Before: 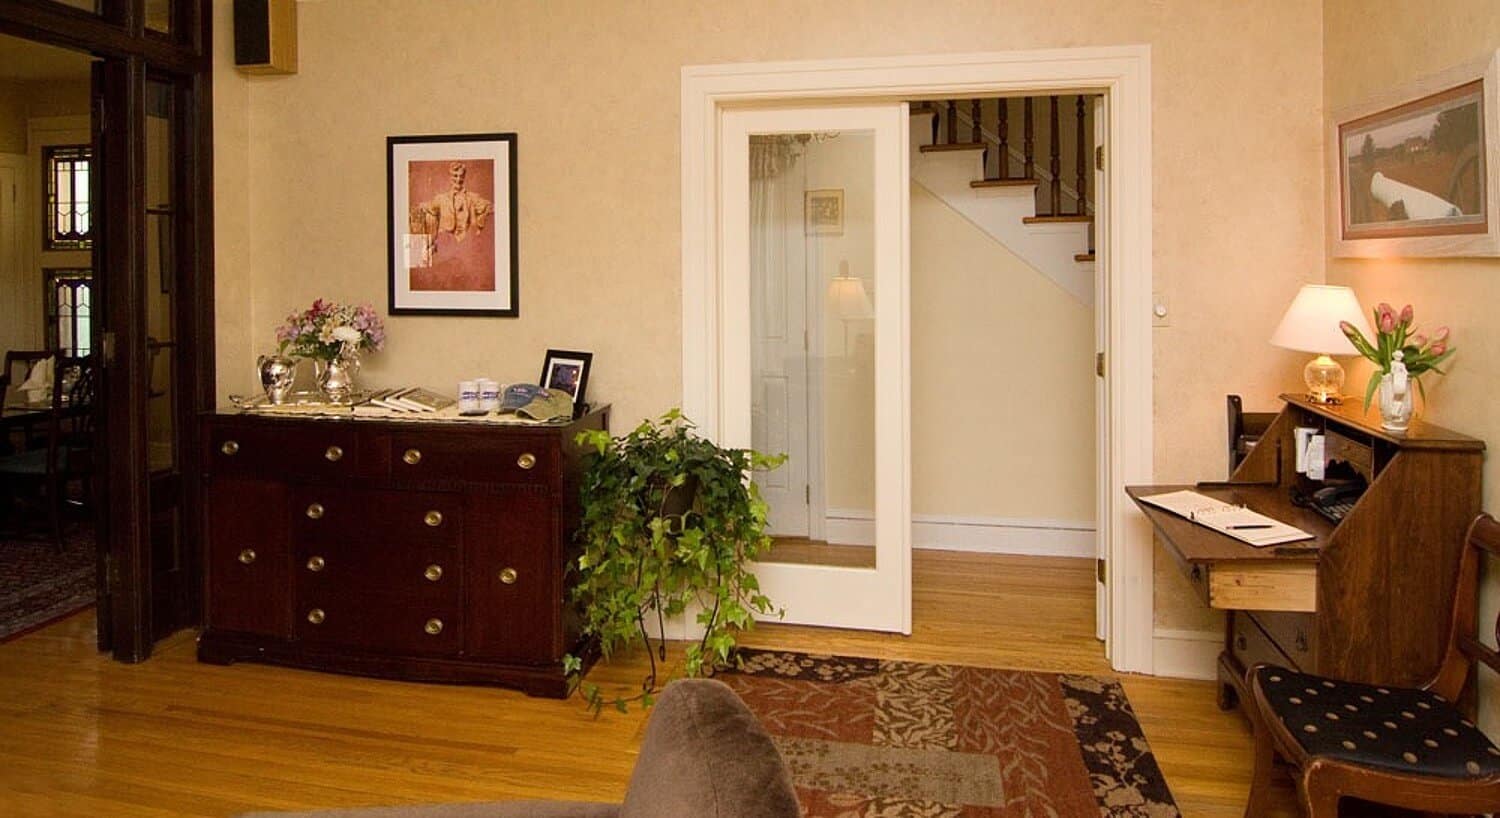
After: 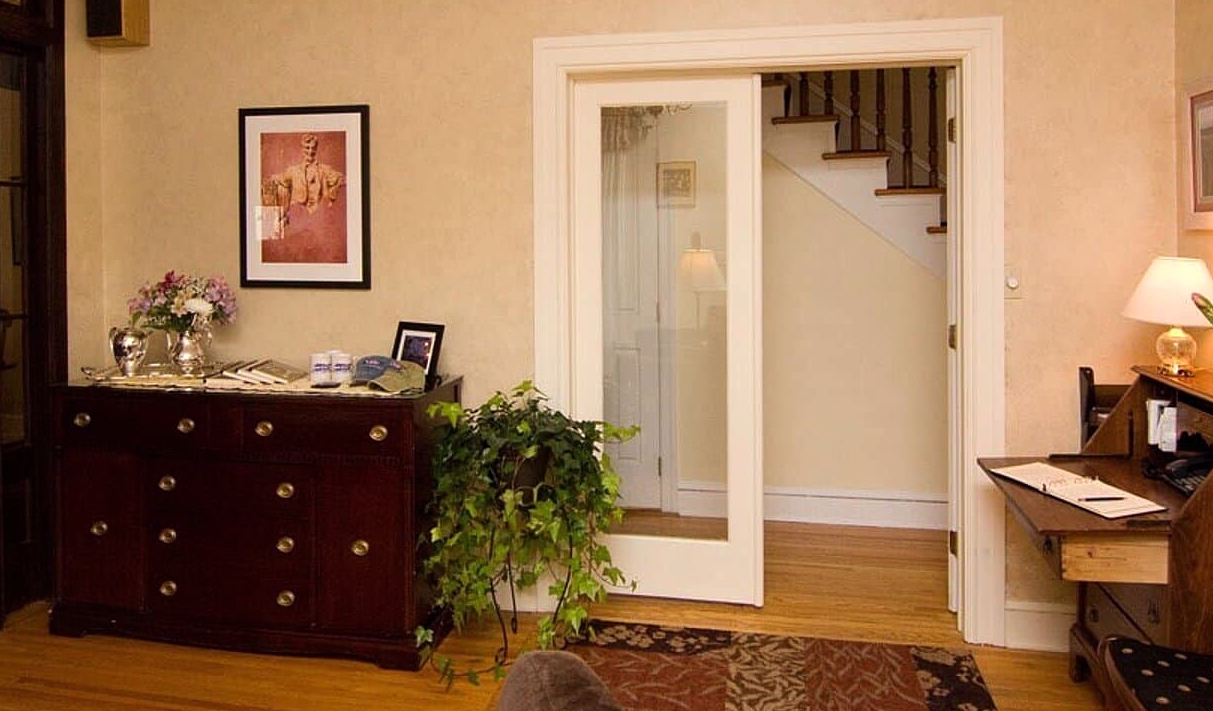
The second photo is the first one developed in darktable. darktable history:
color balance: gamma [0.9, 0.988, 0.975, 1.025], gain [1.05, 1, 1, 1]
crop: left 9.929%, top 3.475%, right 9.188%, bottom 9.529%
